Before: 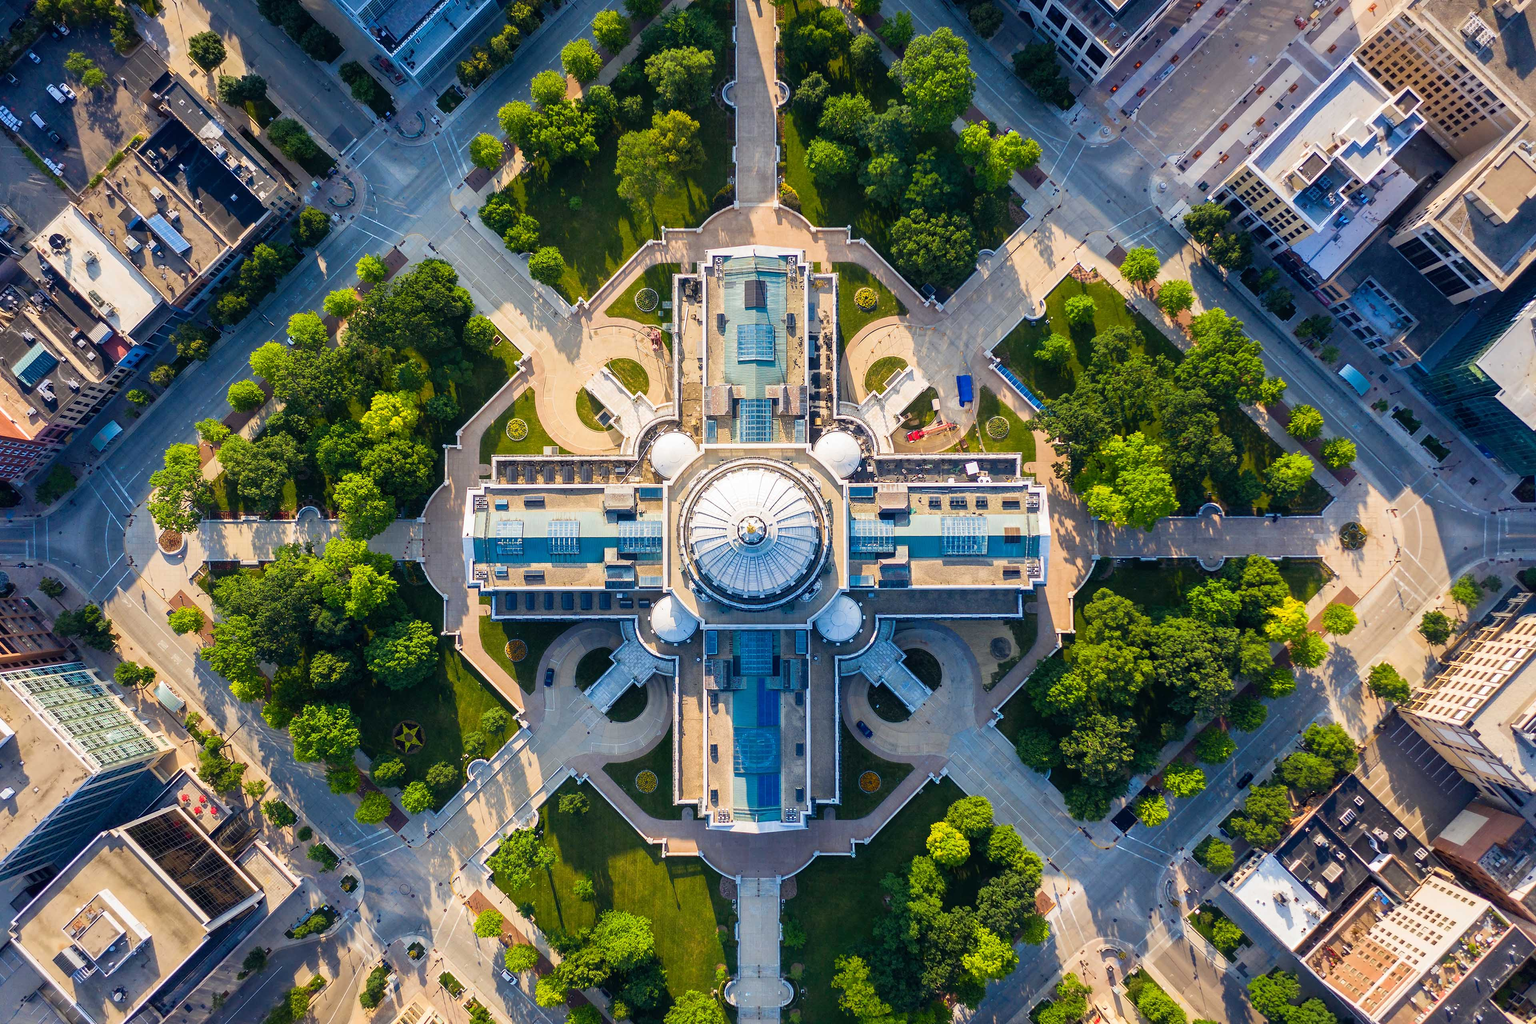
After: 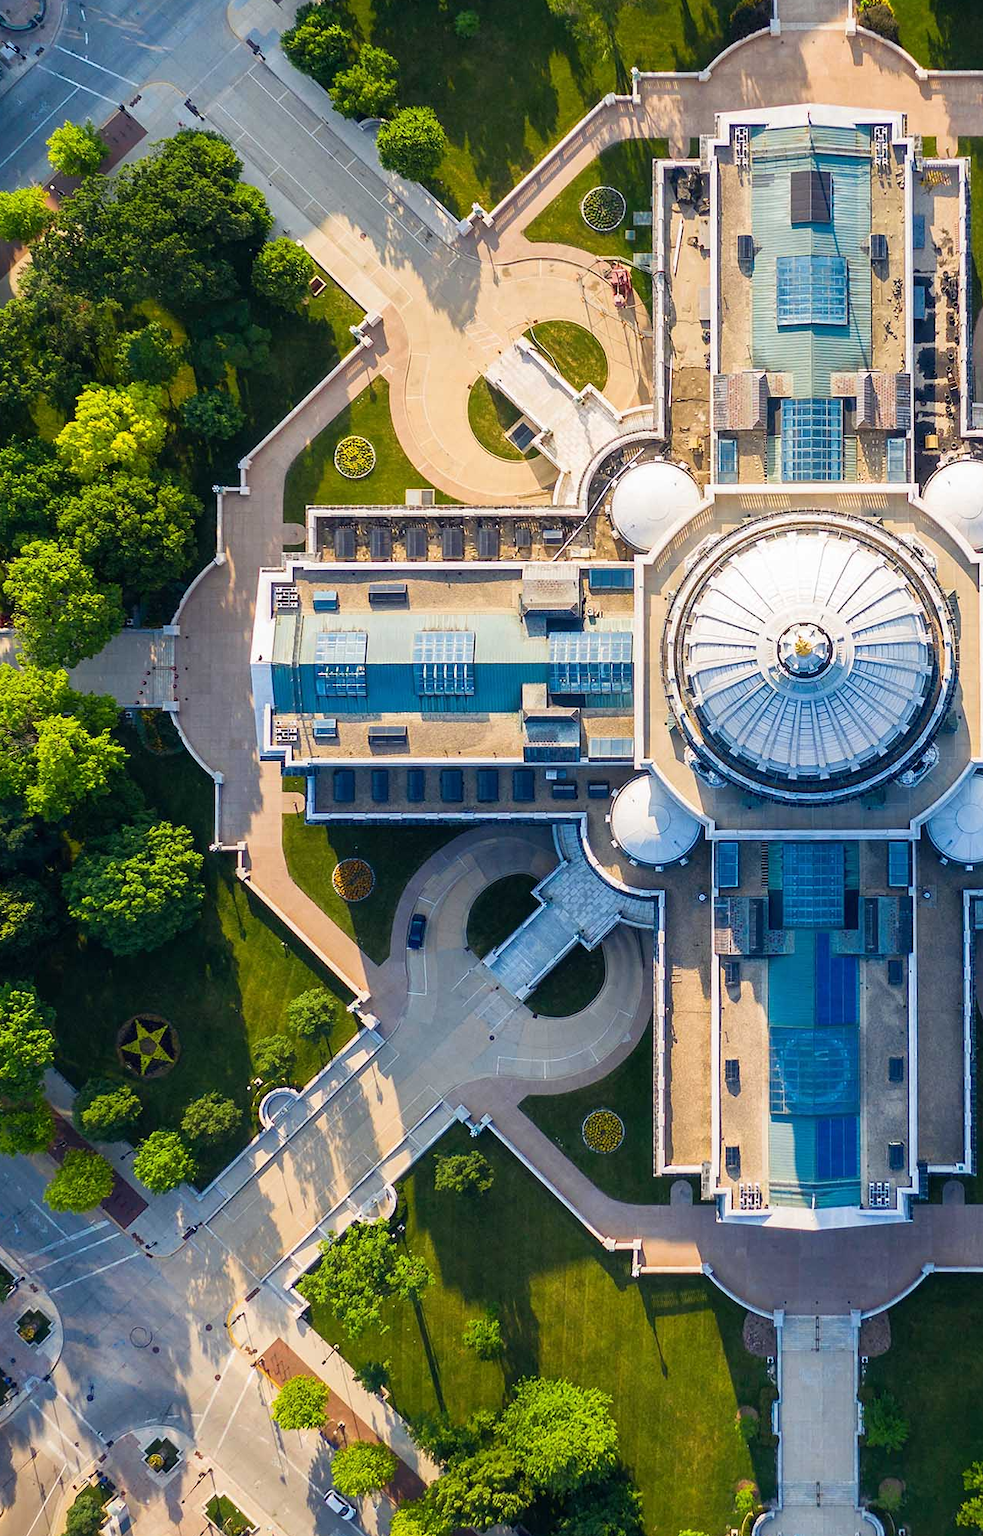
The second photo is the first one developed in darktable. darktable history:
crop and rotate: left 21.604%, top 18.642%, right 44.909%, bottom 2.98%
